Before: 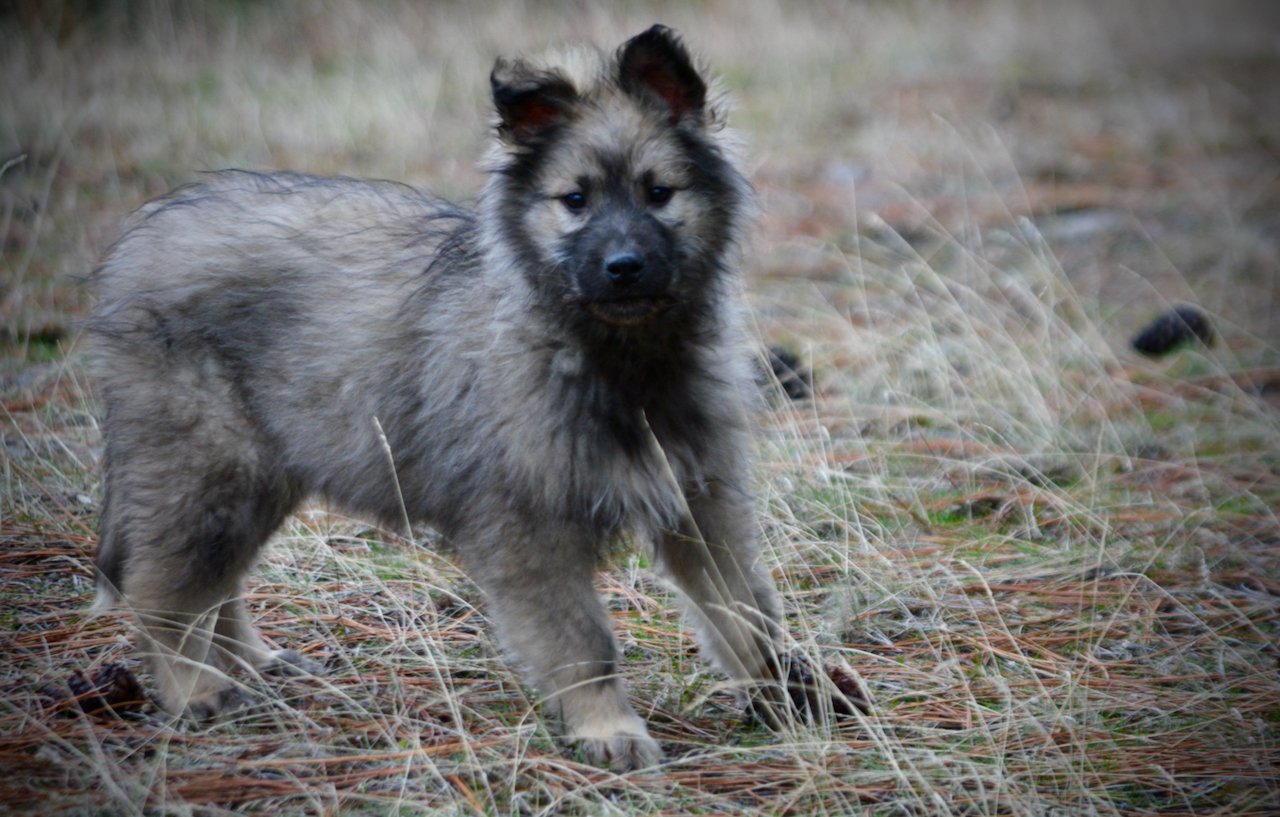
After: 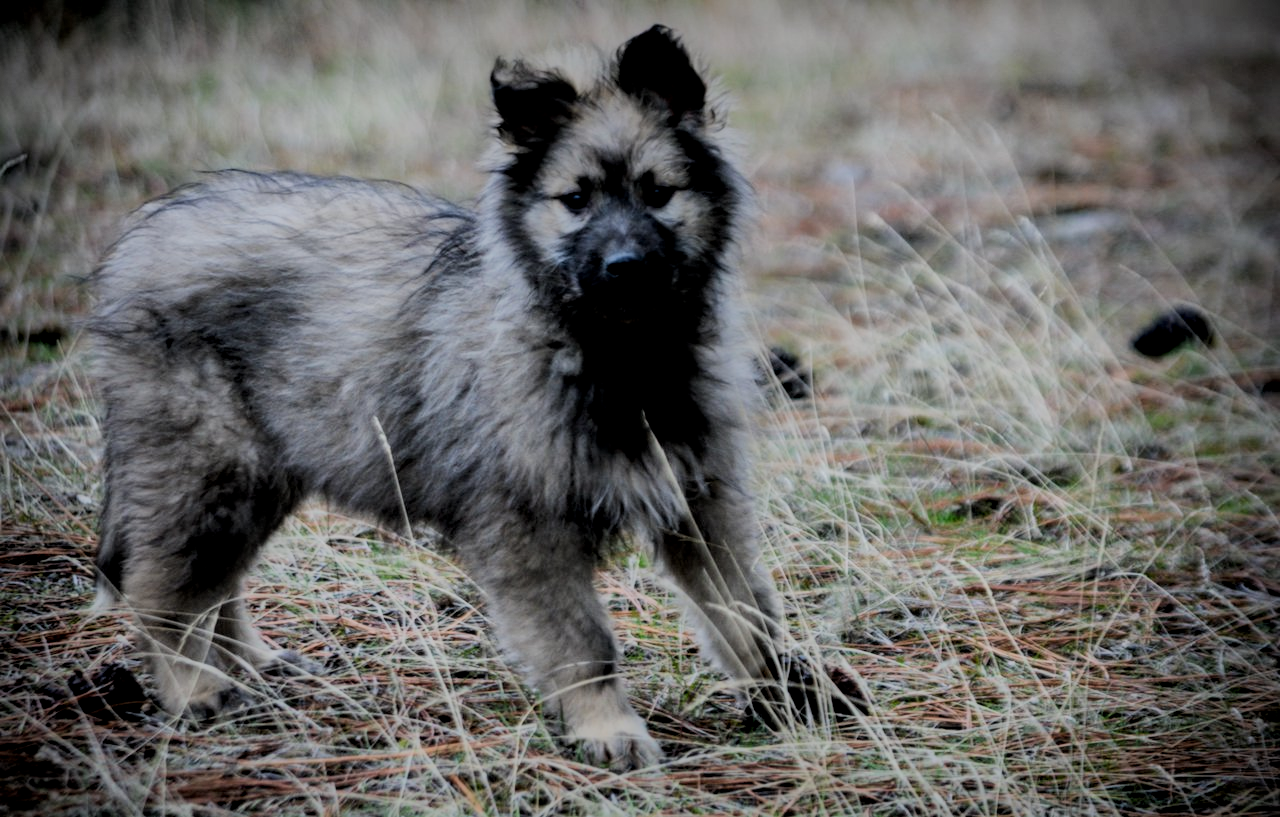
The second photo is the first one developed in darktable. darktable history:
local contrast: on, module defaults
shadows and highlights: shadows 38.43, highlights -74.54
contrast brightness saturation: contrast 0.08, saturation 0.02
filmic rgb: black relative exposure -5 EV, hardness 2.88, contrast 1.3, highlights saturation mix -30%
